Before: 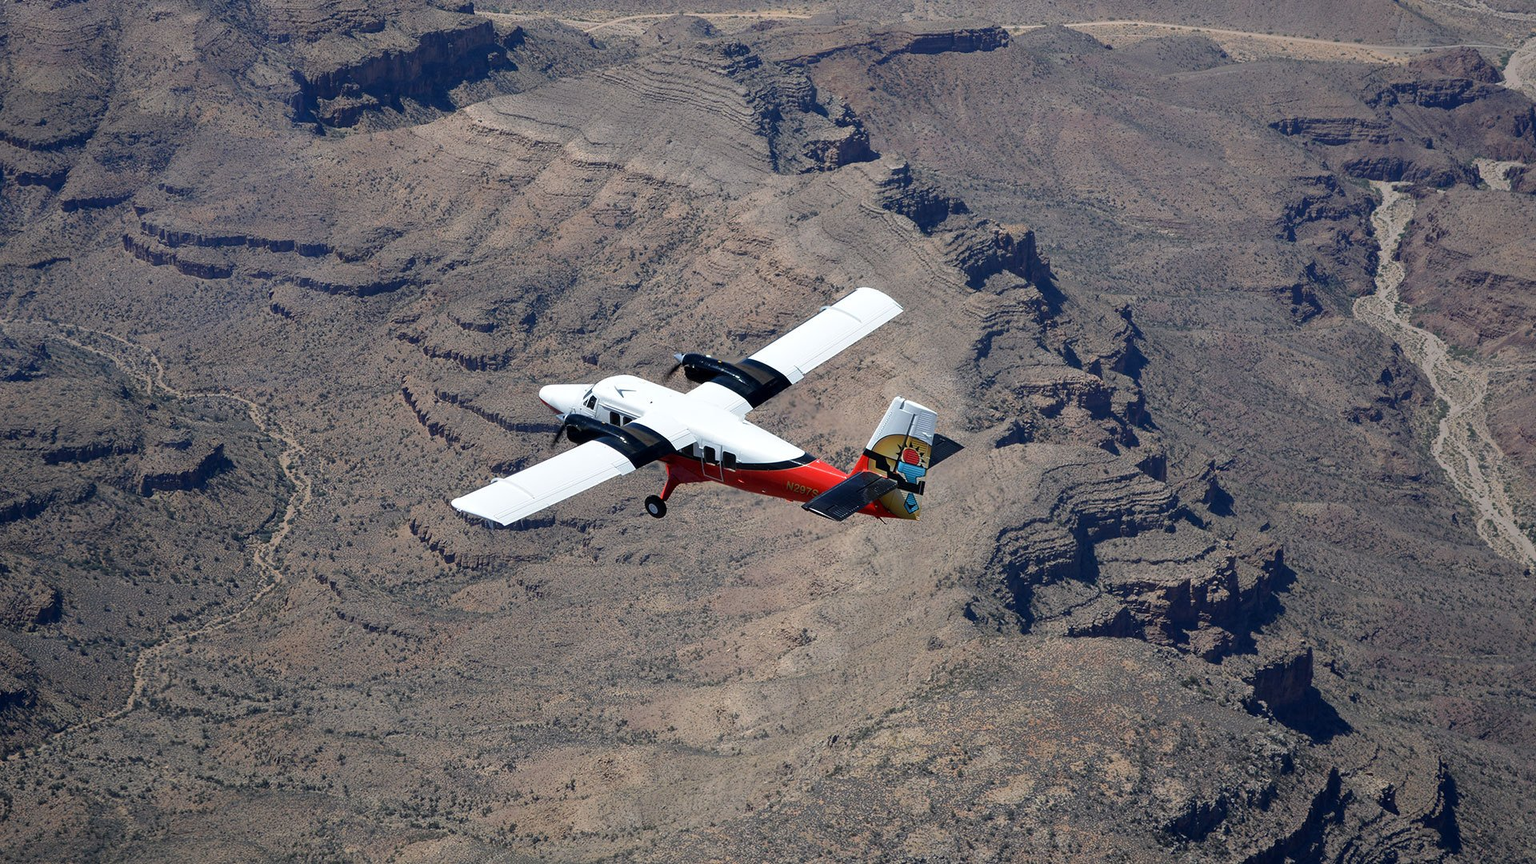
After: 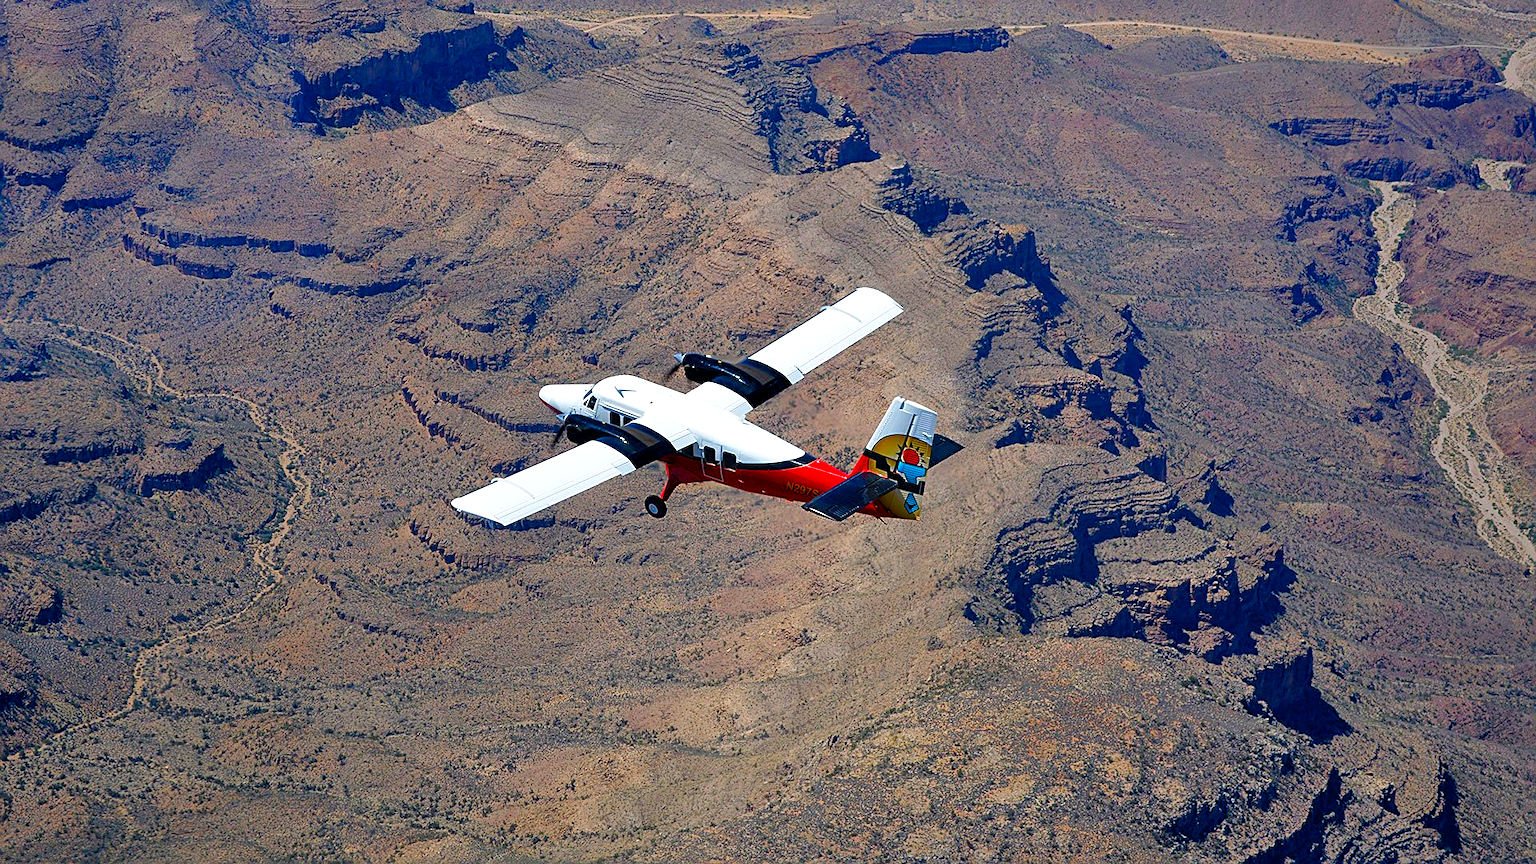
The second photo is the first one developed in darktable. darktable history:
color balance rgb: perceptual saturation grading › global saturation 45%, perceptual saturation grading › highlights -25%, perceptual saturation grading › shadows 50%, perceptual brilliance grading › global brilliance 3%, global vibrance 3%
contrast brightness saturation: brightness -0.02, saturation 0.35
shadows and highlights: soften with gaussian
sharpen: on, module defaults
